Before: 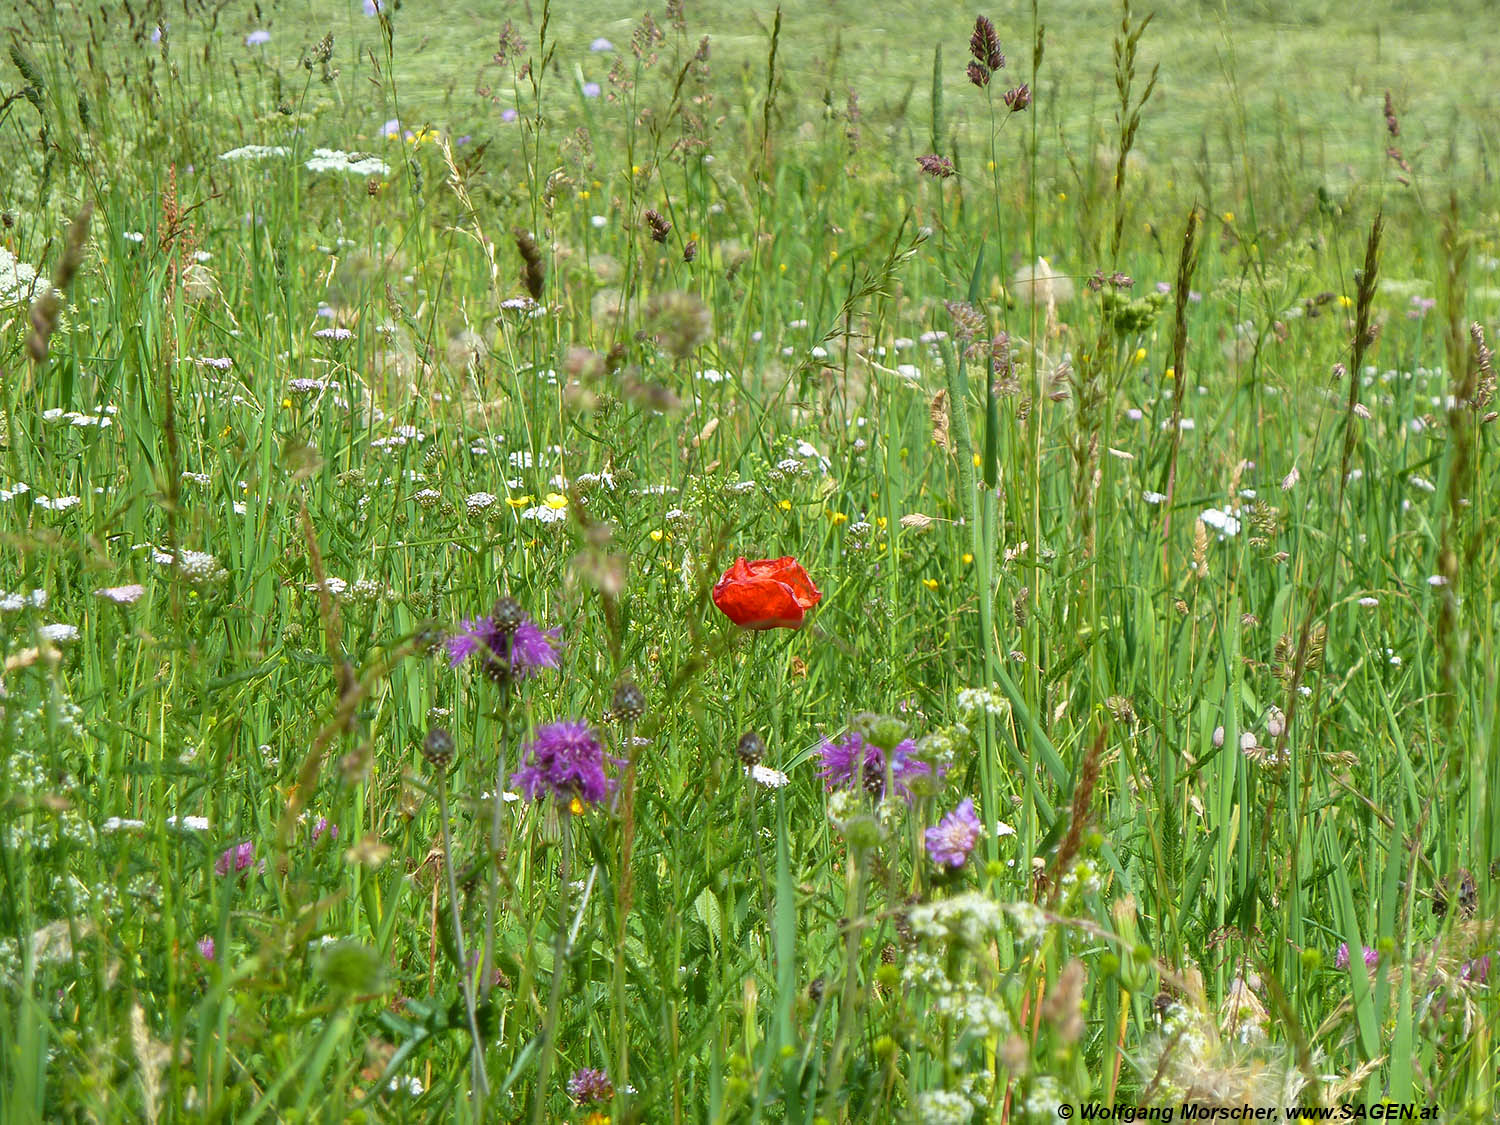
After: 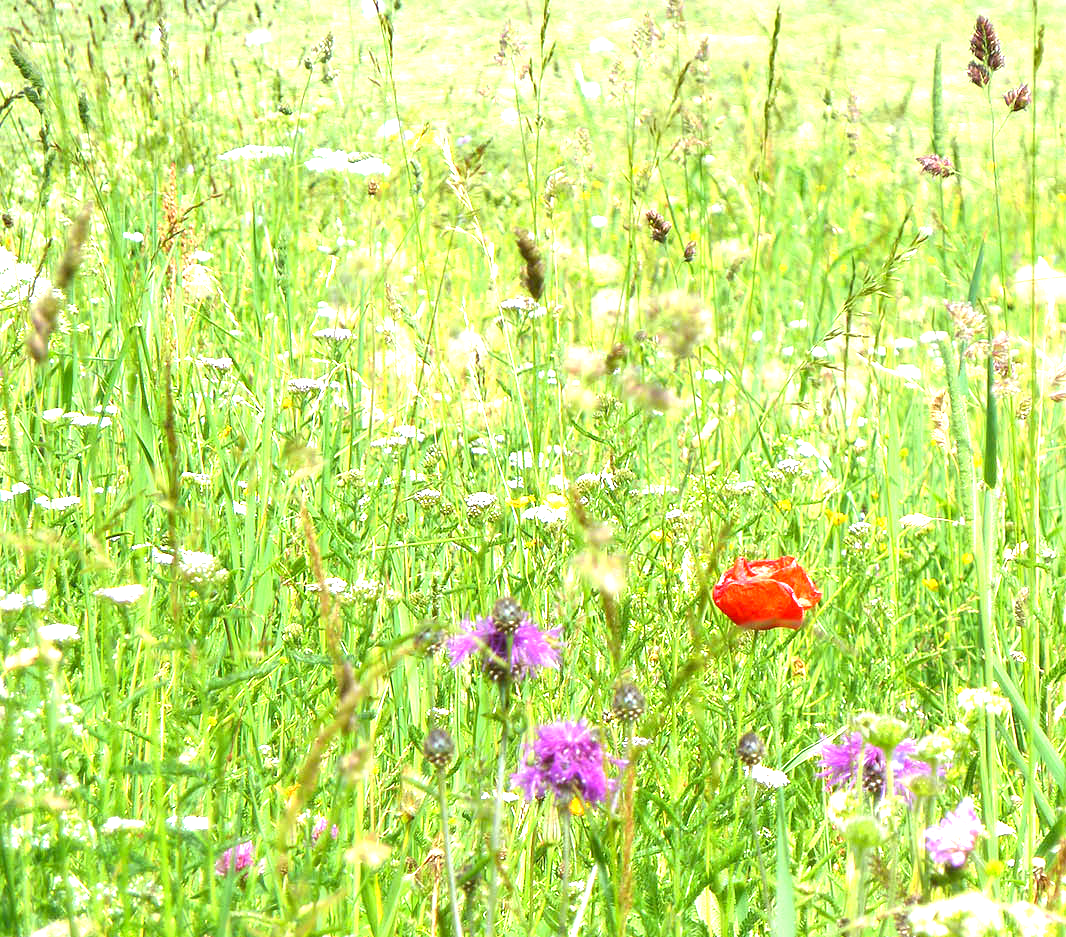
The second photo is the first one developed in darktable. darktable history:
exposure: black level correction 0.001, exposure 1.646 EV, compensate exposure bias true, compensate highlight preservation false
crop: right 28.885%, bottom 16.626%
